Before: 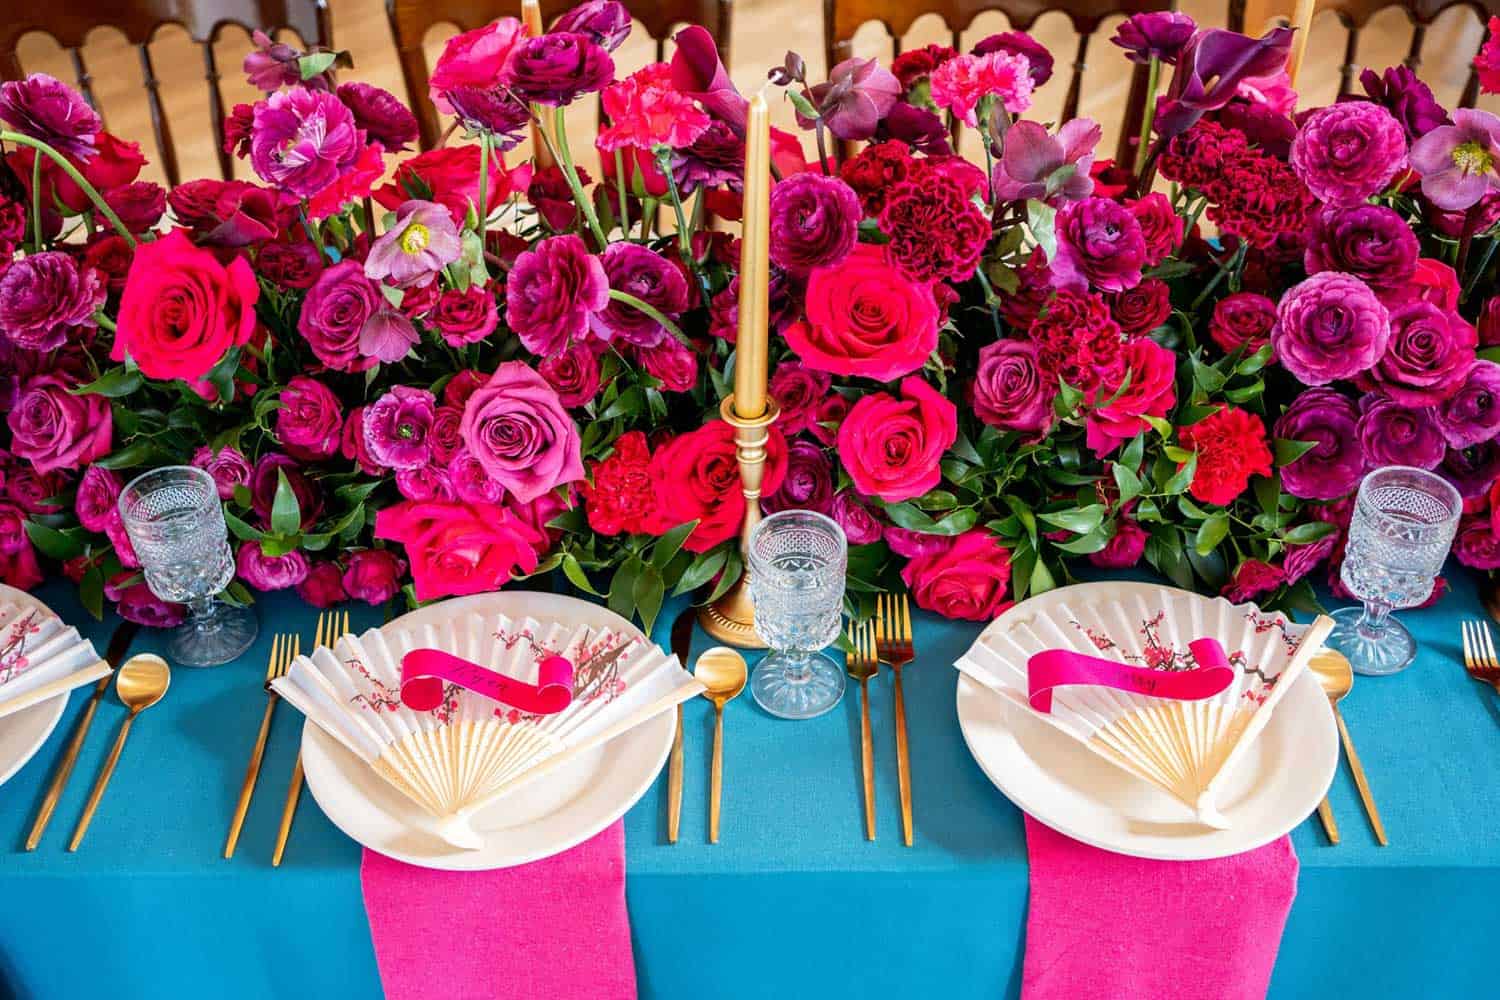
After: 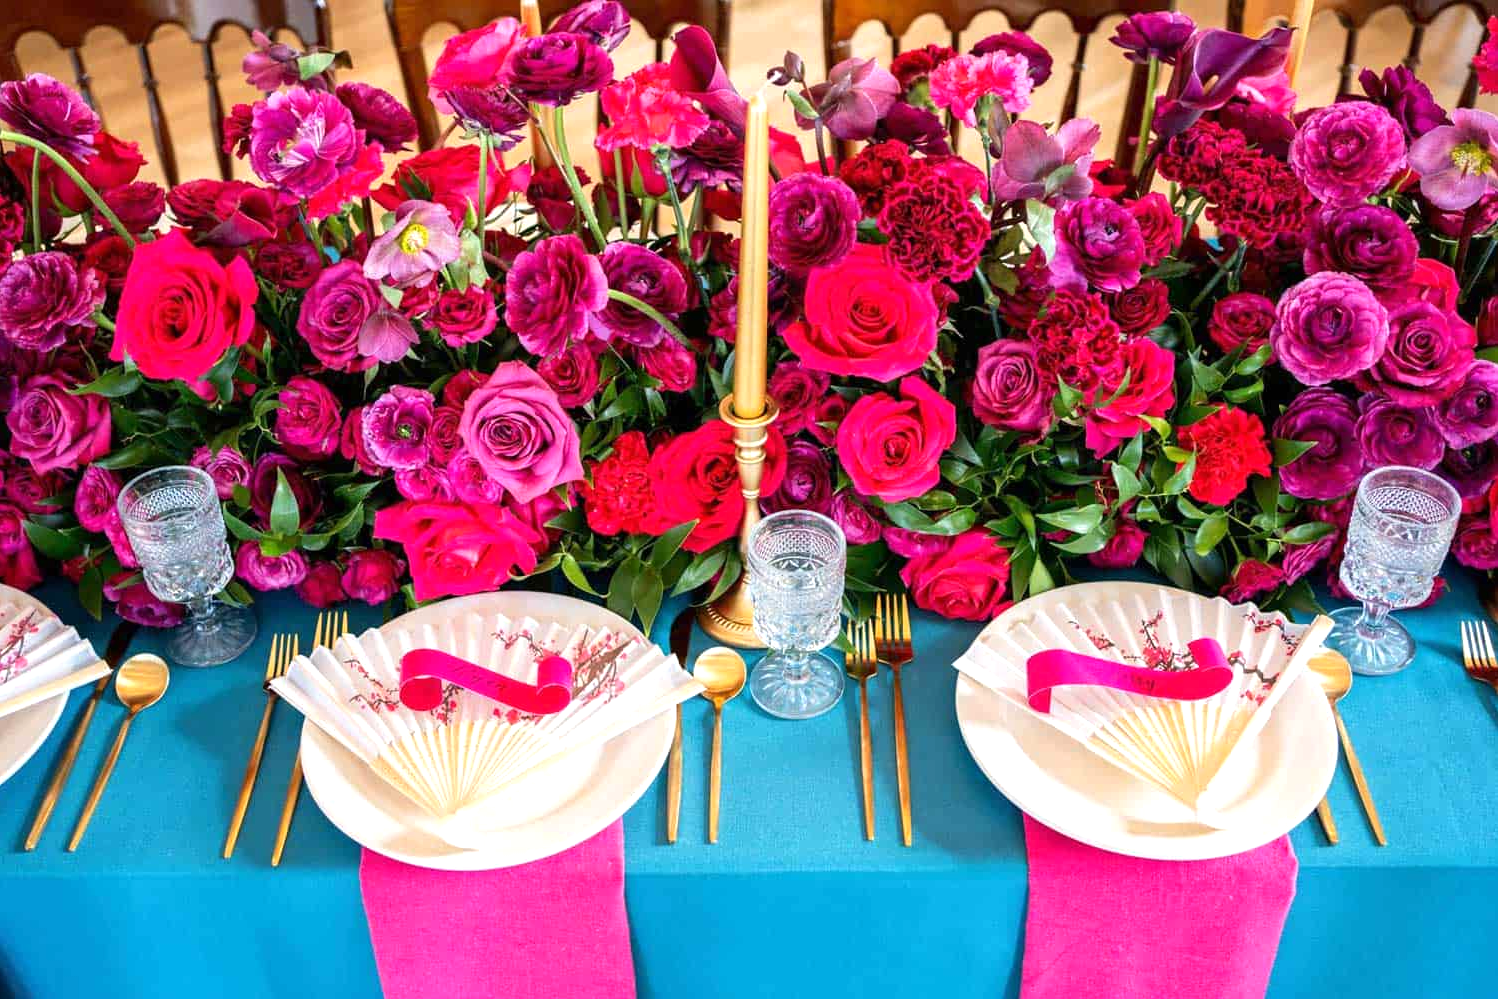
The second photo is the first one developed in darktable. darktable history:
crop and rotate: left 0.126%
exposure: exposure 0.376 EV, compensate highlight preservation false
